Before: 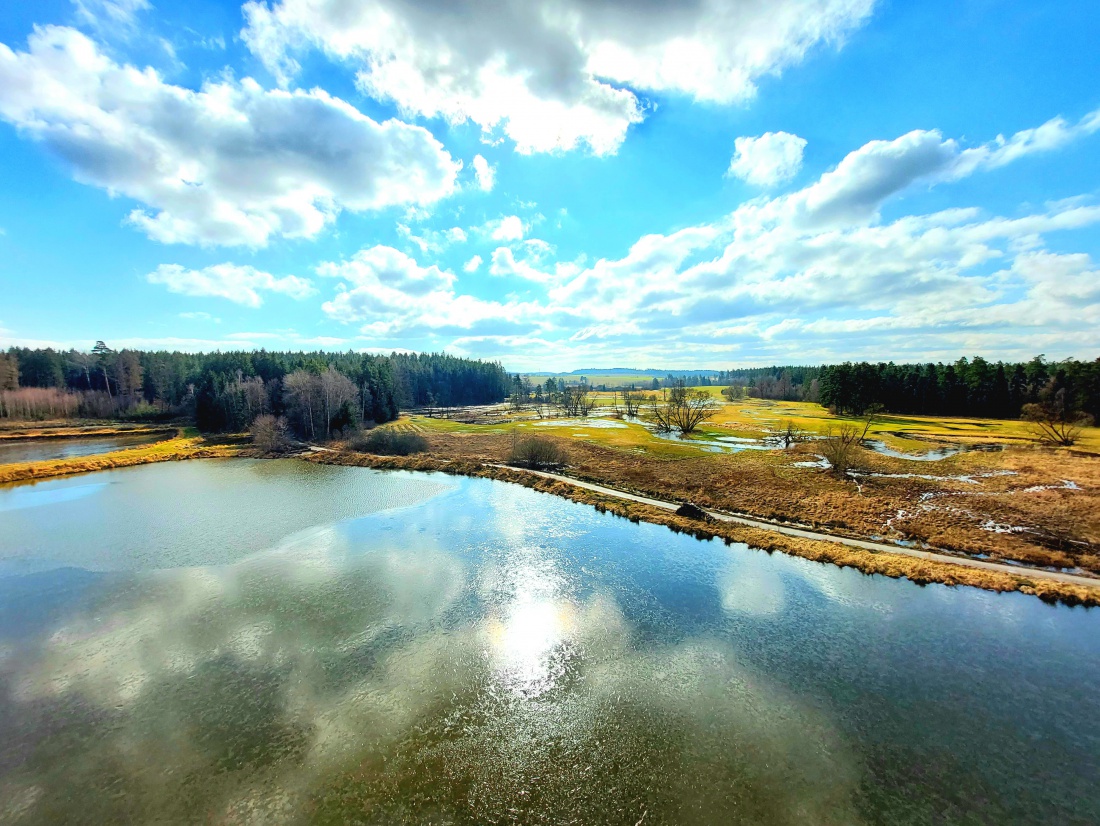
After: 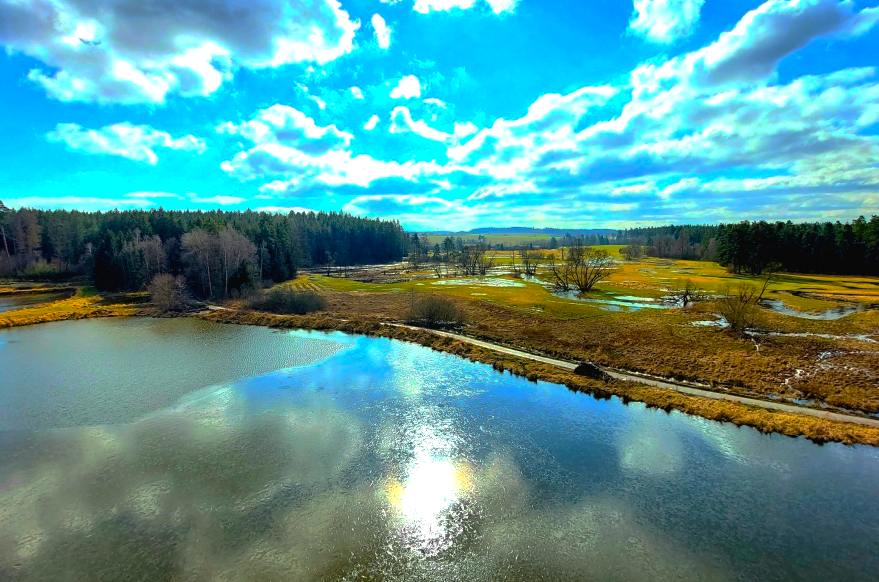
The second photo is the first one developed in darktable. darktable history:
color balance rgb: perceptual saturation grading › global saturation 30.277%, contrast 4.969%
base curve: curves: ch0 [(0, 0) (0.841, 0.609) (1, 1)], preserve colors none
crop: left 9.344%, top 17.127%, right 10.727%, bottom 12.404%
